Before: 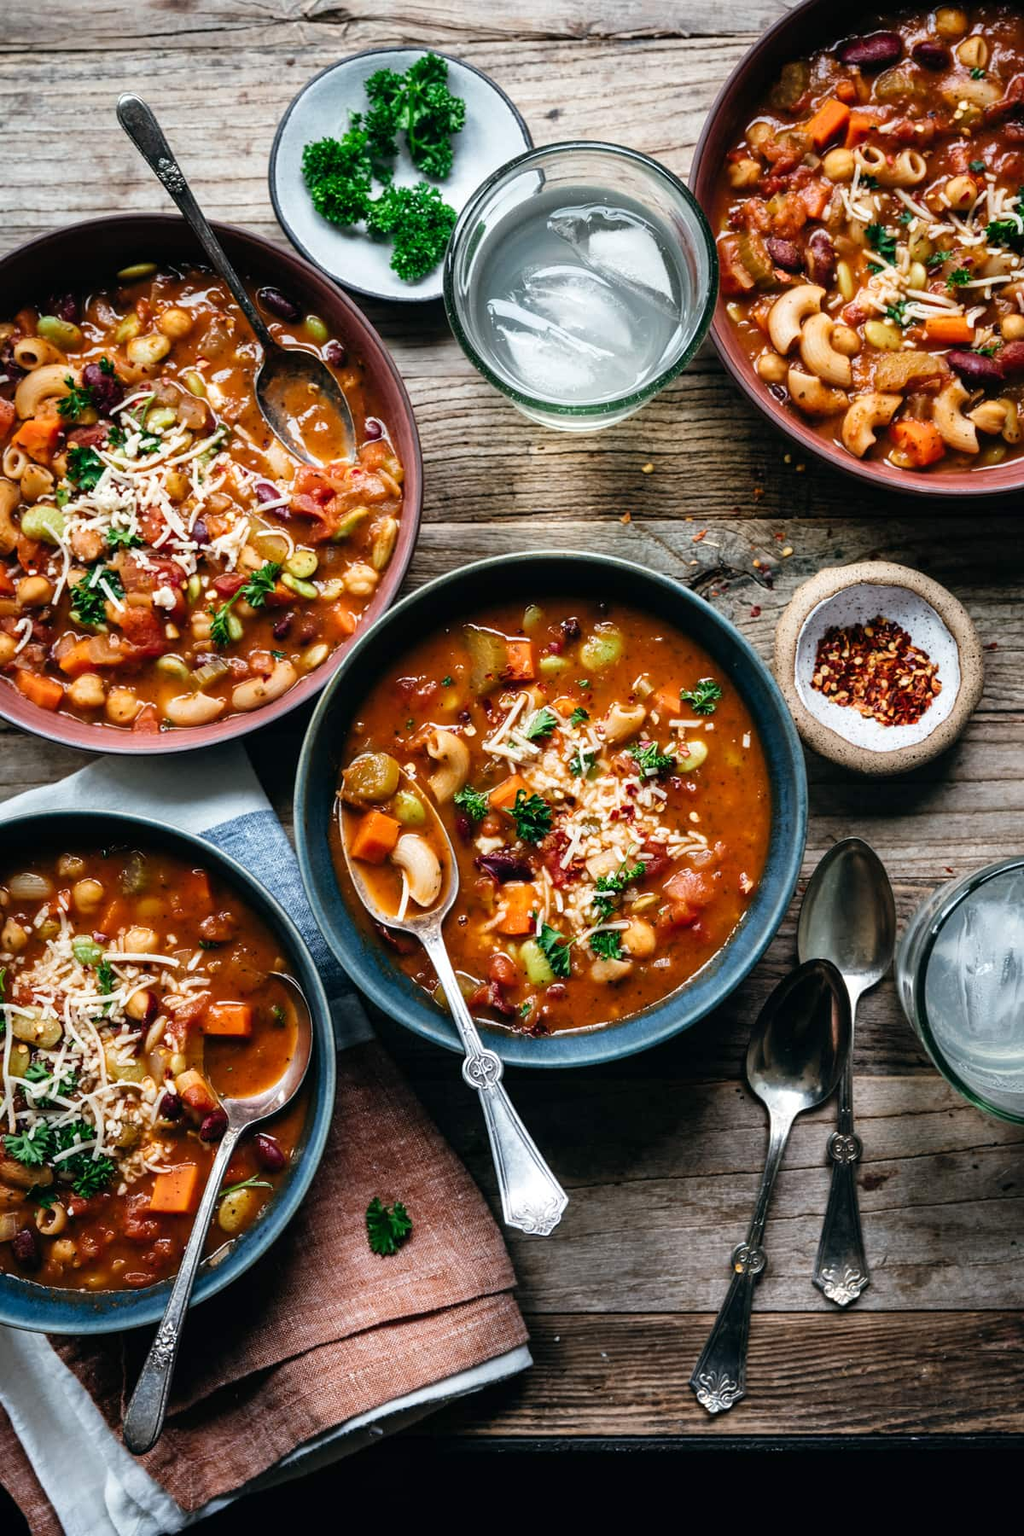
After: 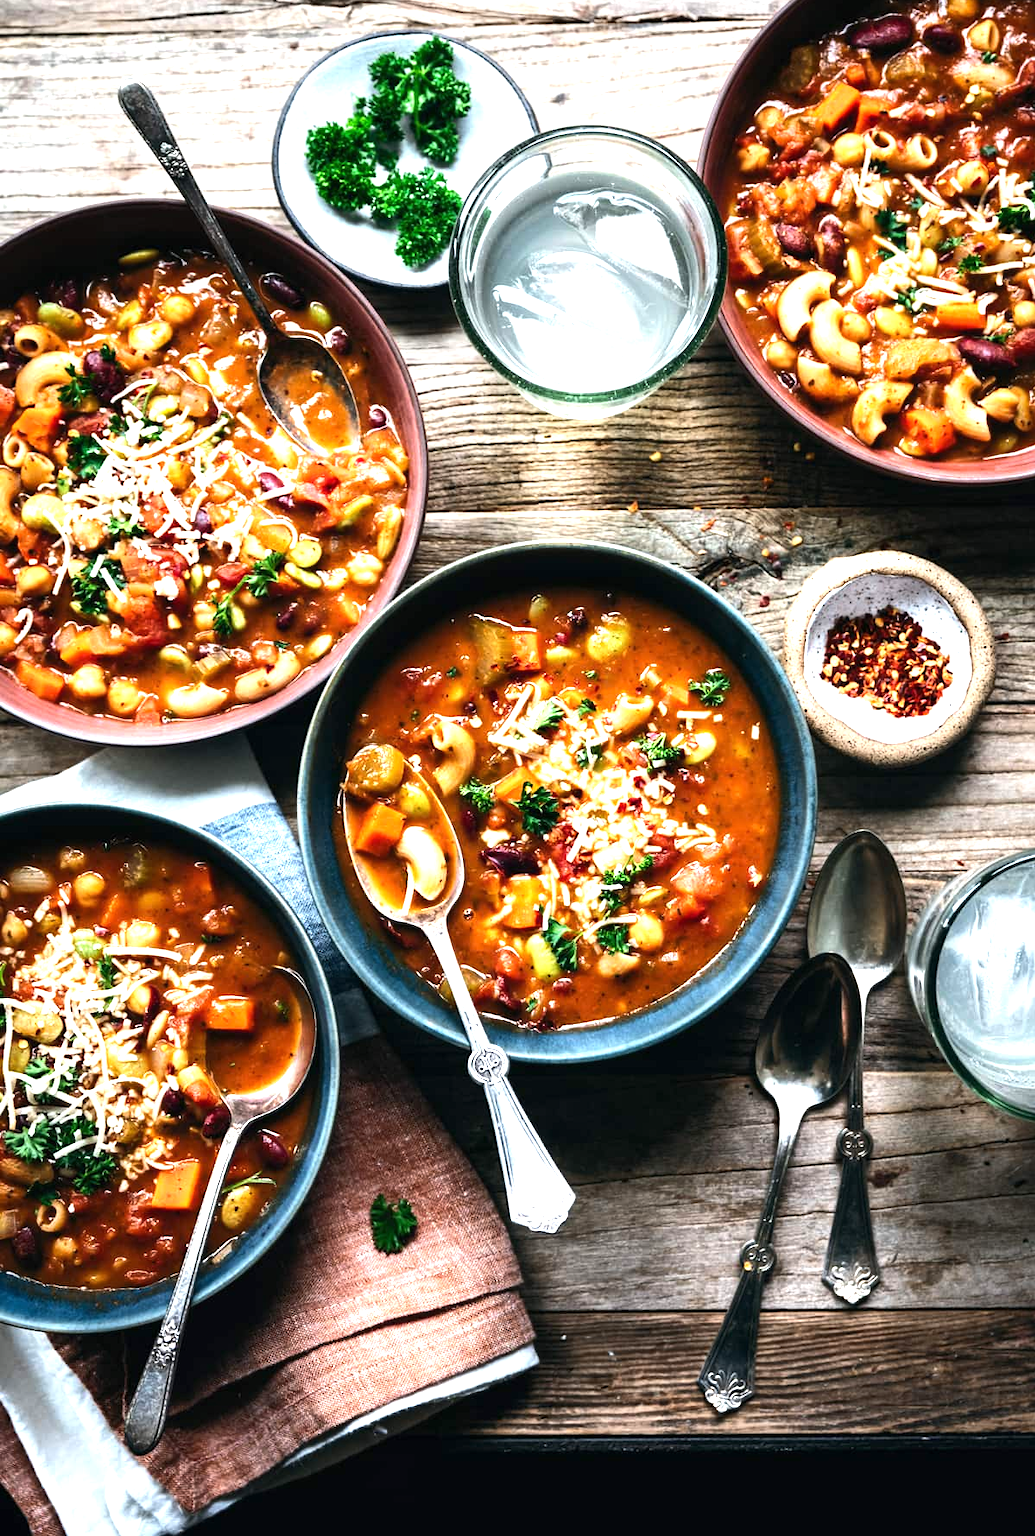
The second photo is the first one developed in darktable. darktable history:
exposure: black level correction 0, exposure 0.499 EV, compensate highlight preservation false
crop: top 1.138%, right 0.059%
tone equalizer: -8 EV 0.001 EV, -7 EV -0.001 EV, -6 EV 0.002 EV, -5 EV -0.046 EV, -4 EV -0.147 EV, -3 EV -0.185 EV, -2 EV 0.262 EV, -1 EV 0.704 EV, +0 EV 0.514 EV, mask exposure compensation -0.487 EV
